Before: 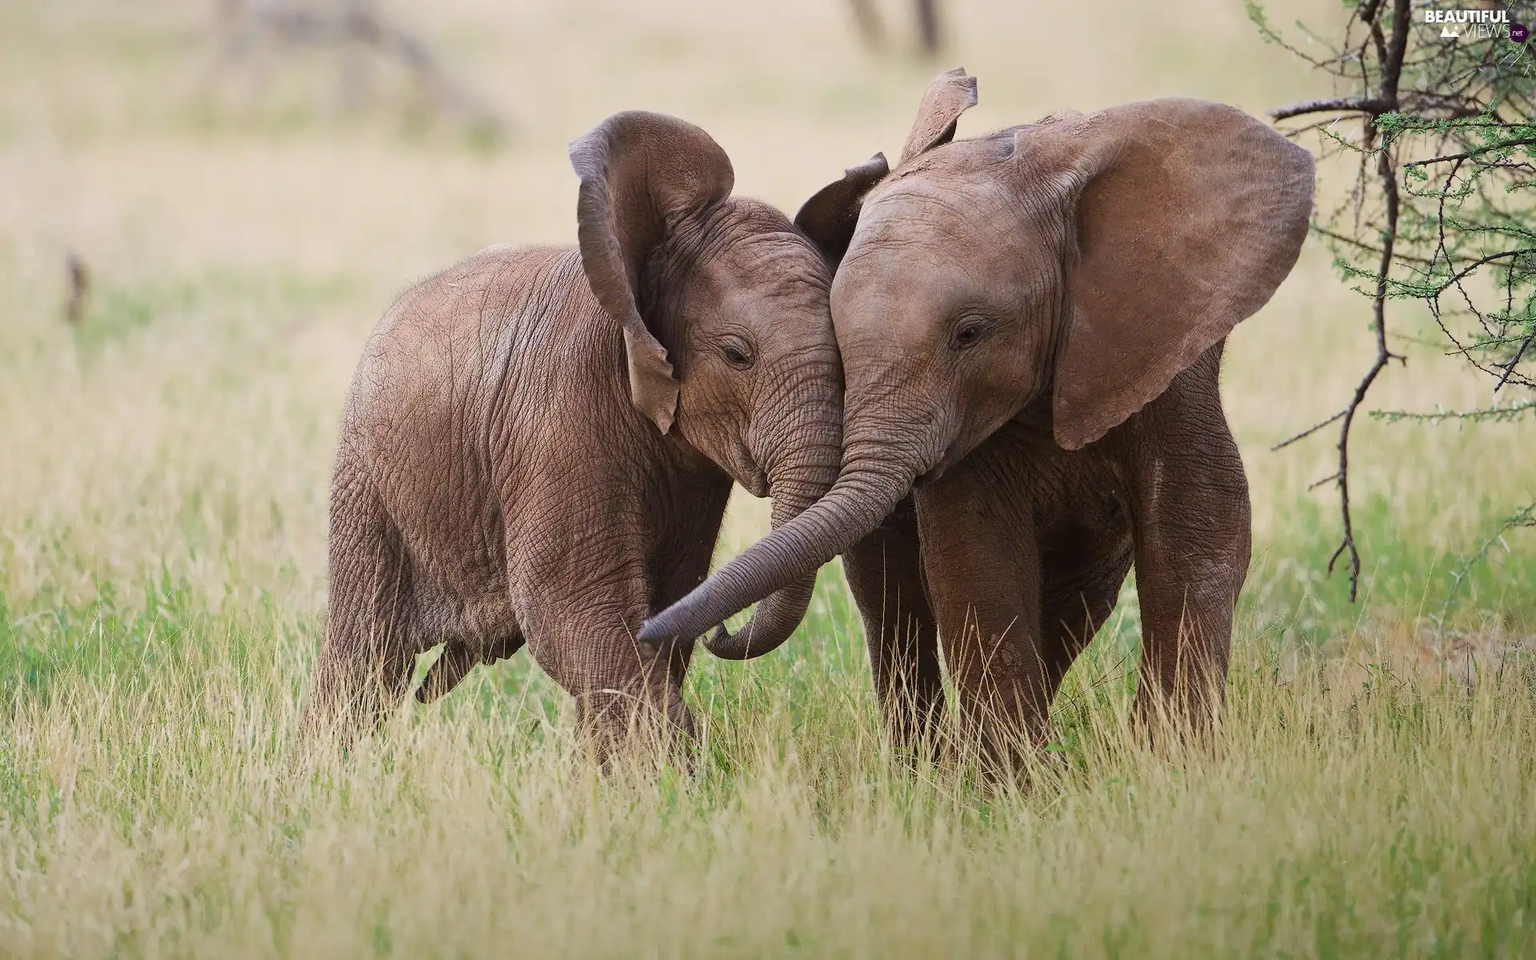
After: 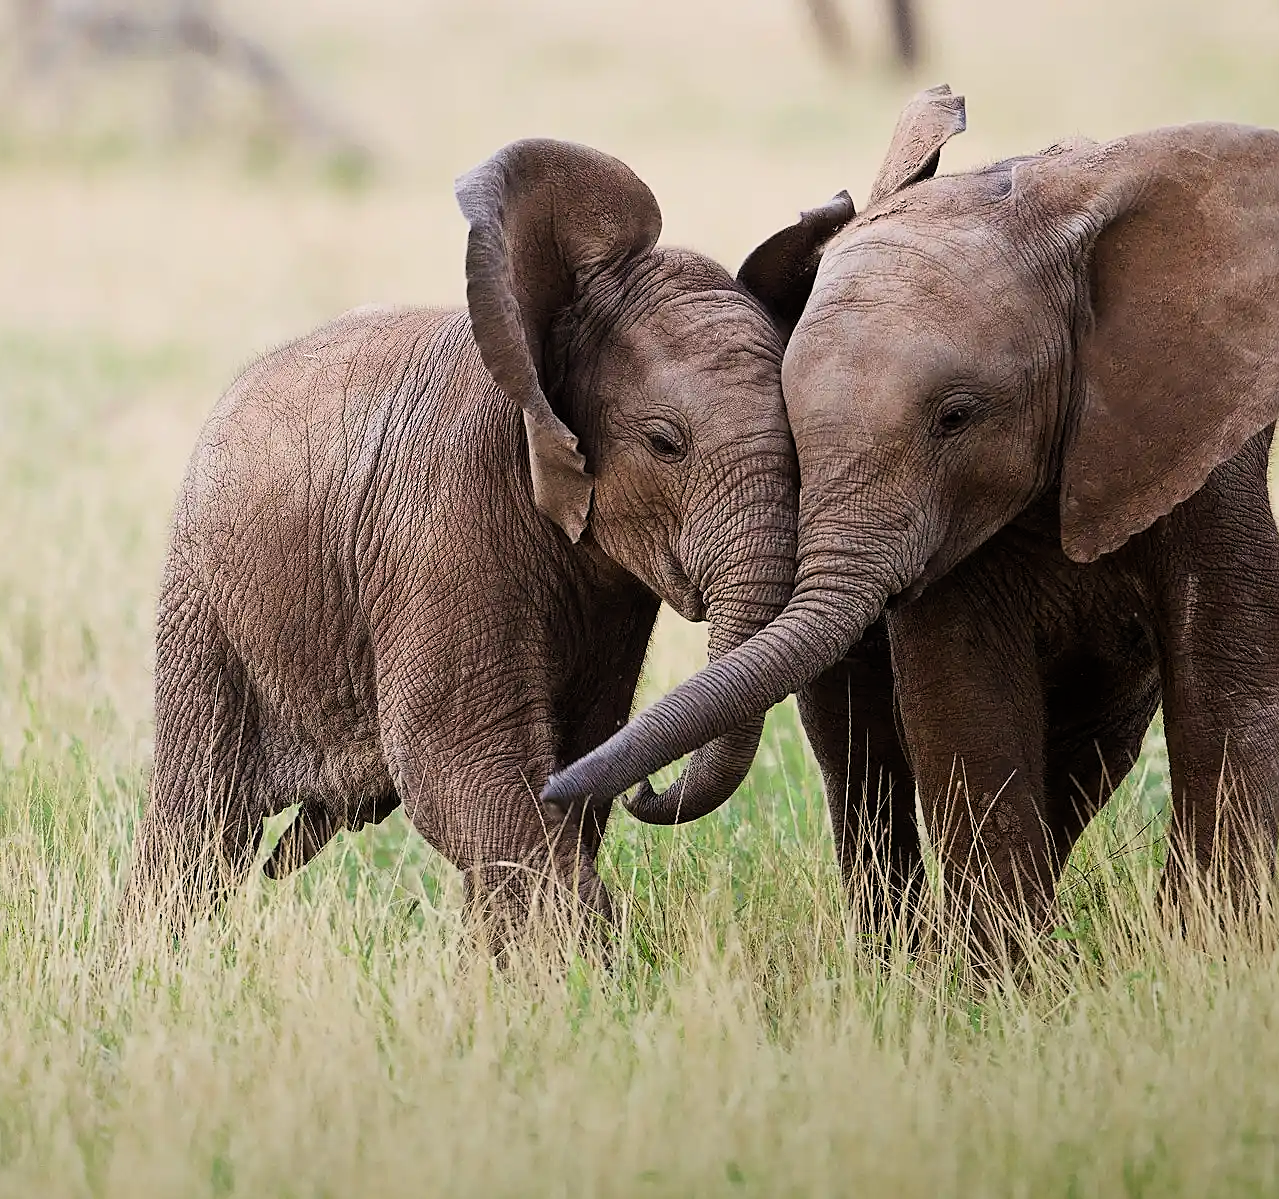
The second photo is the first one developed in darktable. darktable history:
sharpen: on, module defaults
crop and rotate: left 13.339%, right 20.005%
filmic rgb: middle gray luminance 21.55%, black relative exposure -14.07 EV, white relative exposure 2.95 EV, target black luminance 0%, hardness 8.82, latitude 60.36%, contrast 1.206, highlights saturation mix 4.32%, shadows ↔ highlights balance 40.97%, color science v6 (2022)
